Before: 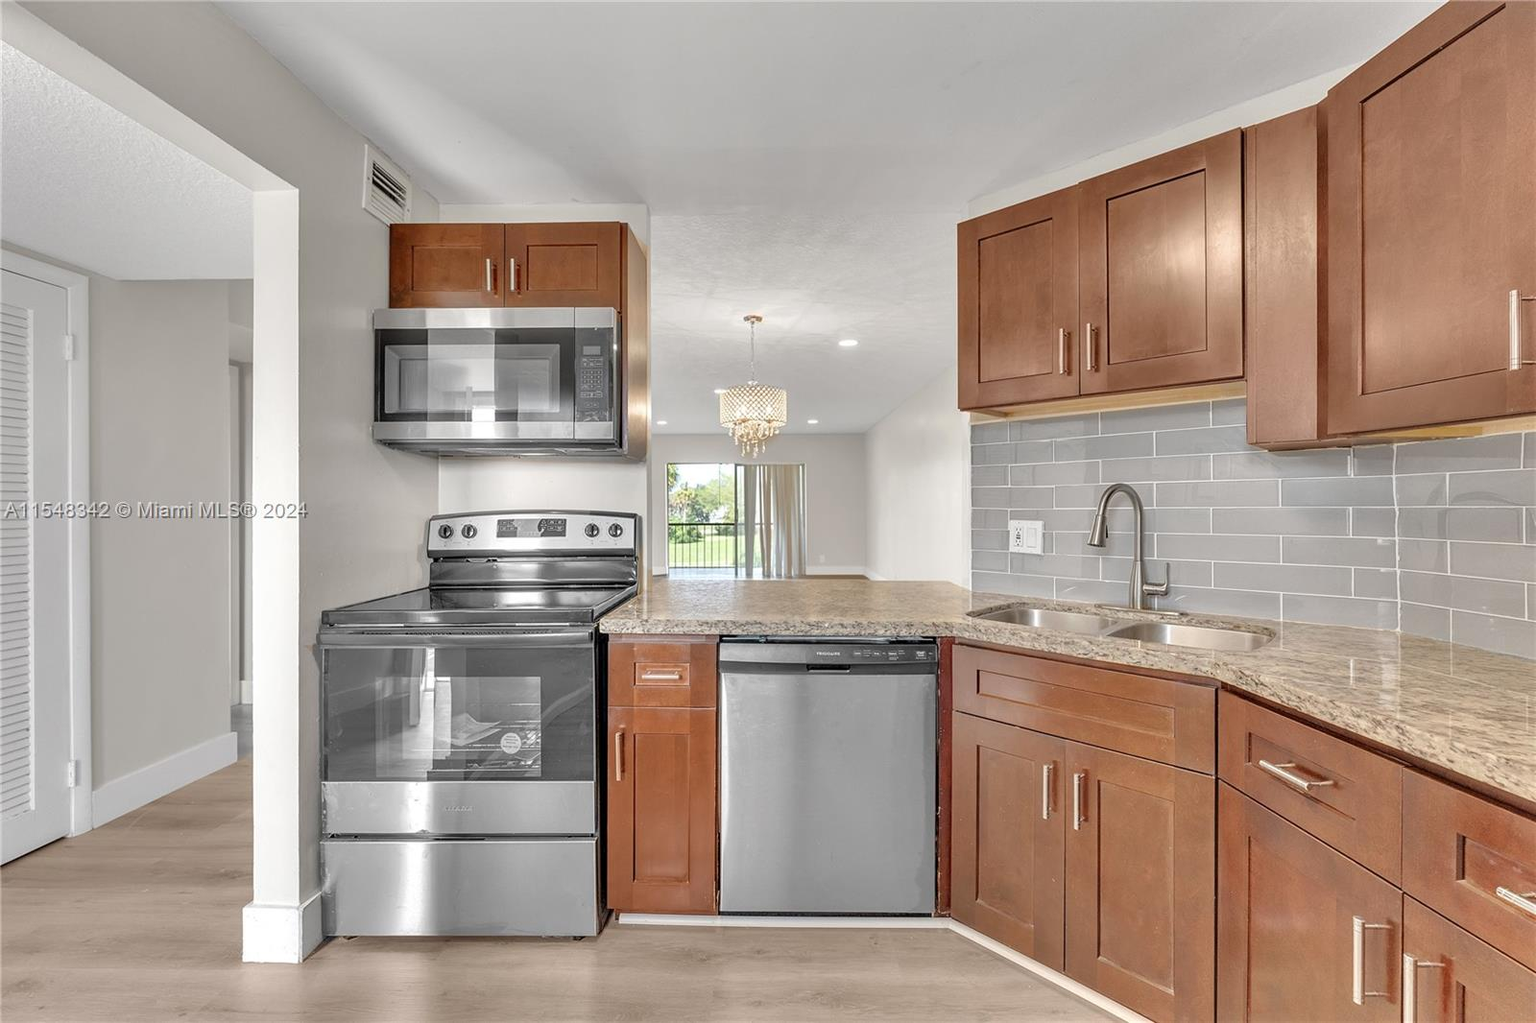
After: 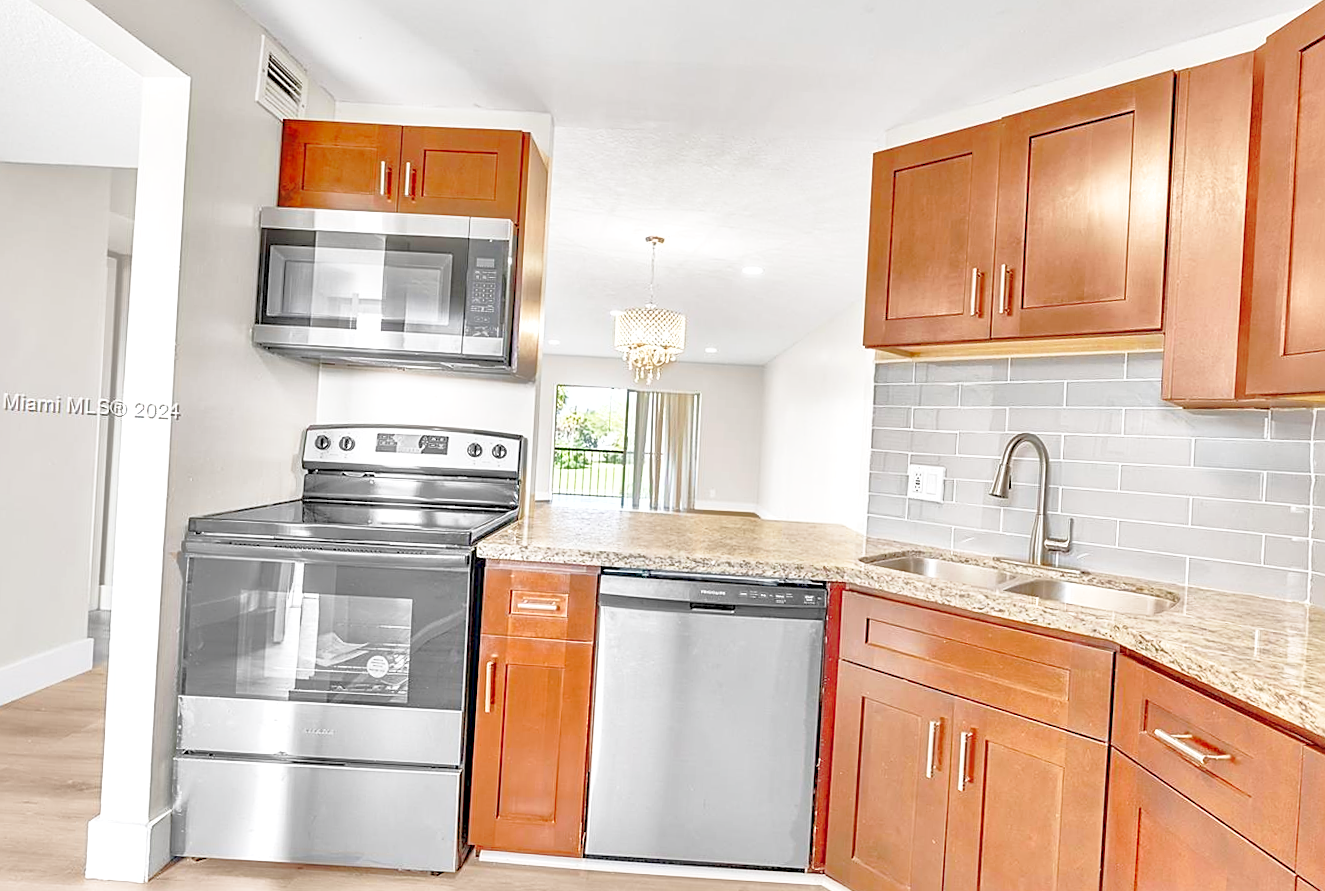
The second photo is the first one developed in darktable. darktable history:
sharpen: on, module defaults
crop and rotate: angle -3.31°, left 5.372%, top 5.174%, right 4.739%, bottom 4.108%
exposure: exposure 0.128 EV, compensate highlight preservation false
levels: black 0.062%, levels [0, 0.43, 0.984]
color correction: highlights a* 0.069, highlights b* -0.579
base curve: curves: ch0 [(0, 0) (0.028, 0.03) (0.121, 0.232) (0.46, 0.748) (0.859, 0.968) (1, 1)], preserve colors none
shadows and highlights: on, module defaults
